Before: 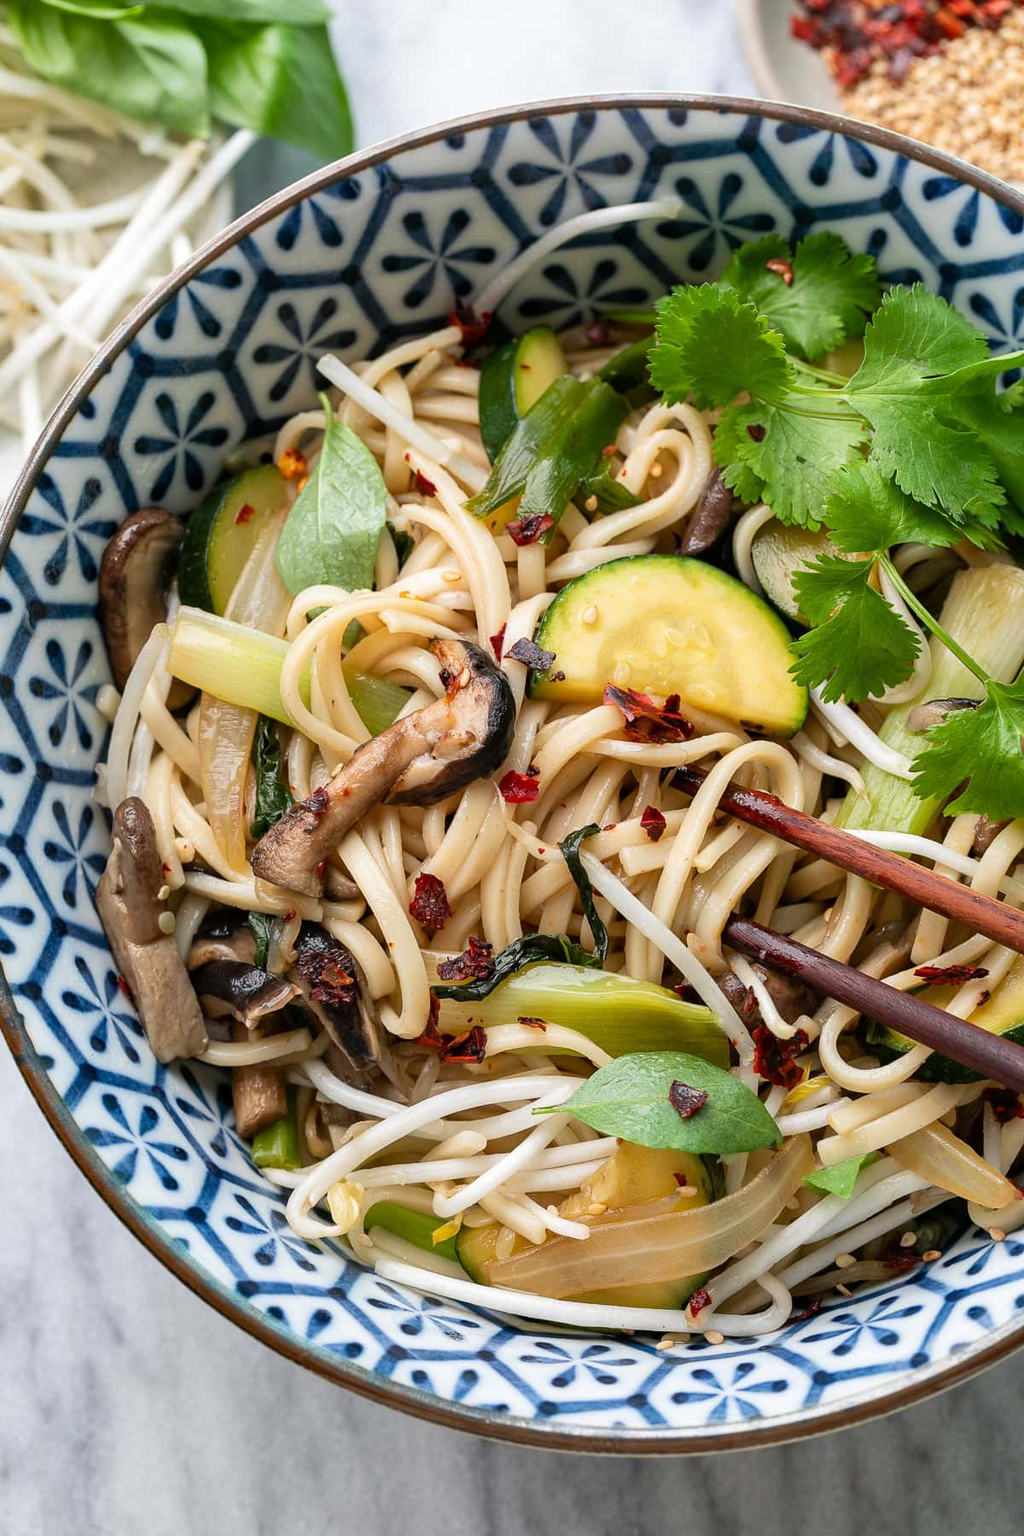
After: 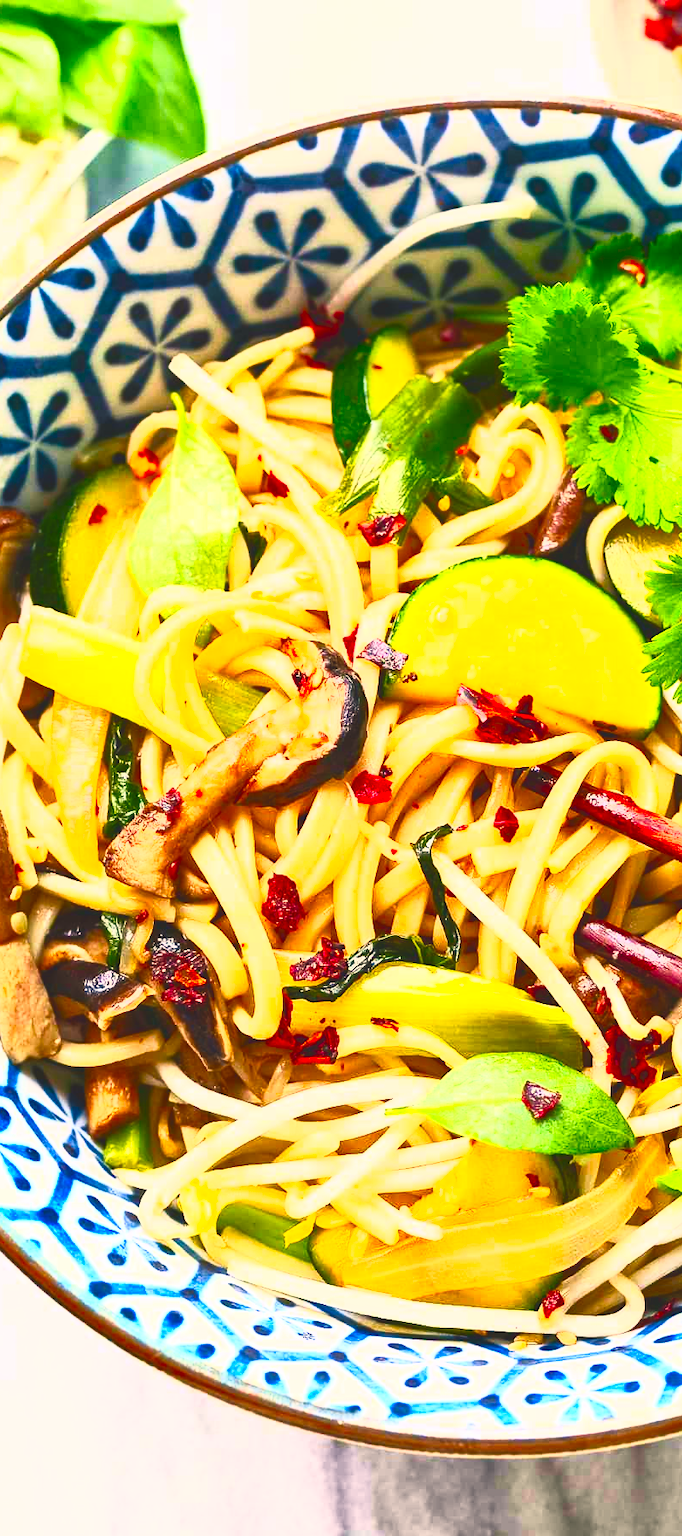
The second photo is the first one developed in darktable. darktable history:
color balance rgb: shadows lift › chroma 2%, shadows lift › hue 247.2°, power › chroma 0.3%, power › hue 25.2°, highlights gain › chroma 3%, highlights gain › hue 60°, global offset › luminance 0.75%, perceptual saturation grading › global saturation 20%, perceptual saturation grading › highlights -20%, perceptual saturation grading › shadows 30%, global vibrance 20%
exposure: exposure 0.02 EV, compensate highlight preservation false
crop and rotate: left 14.436%, right 18.898%
velvia: on, module defaults
contrast brightness saturation: contrast 1, brightness 1, saturation 1
